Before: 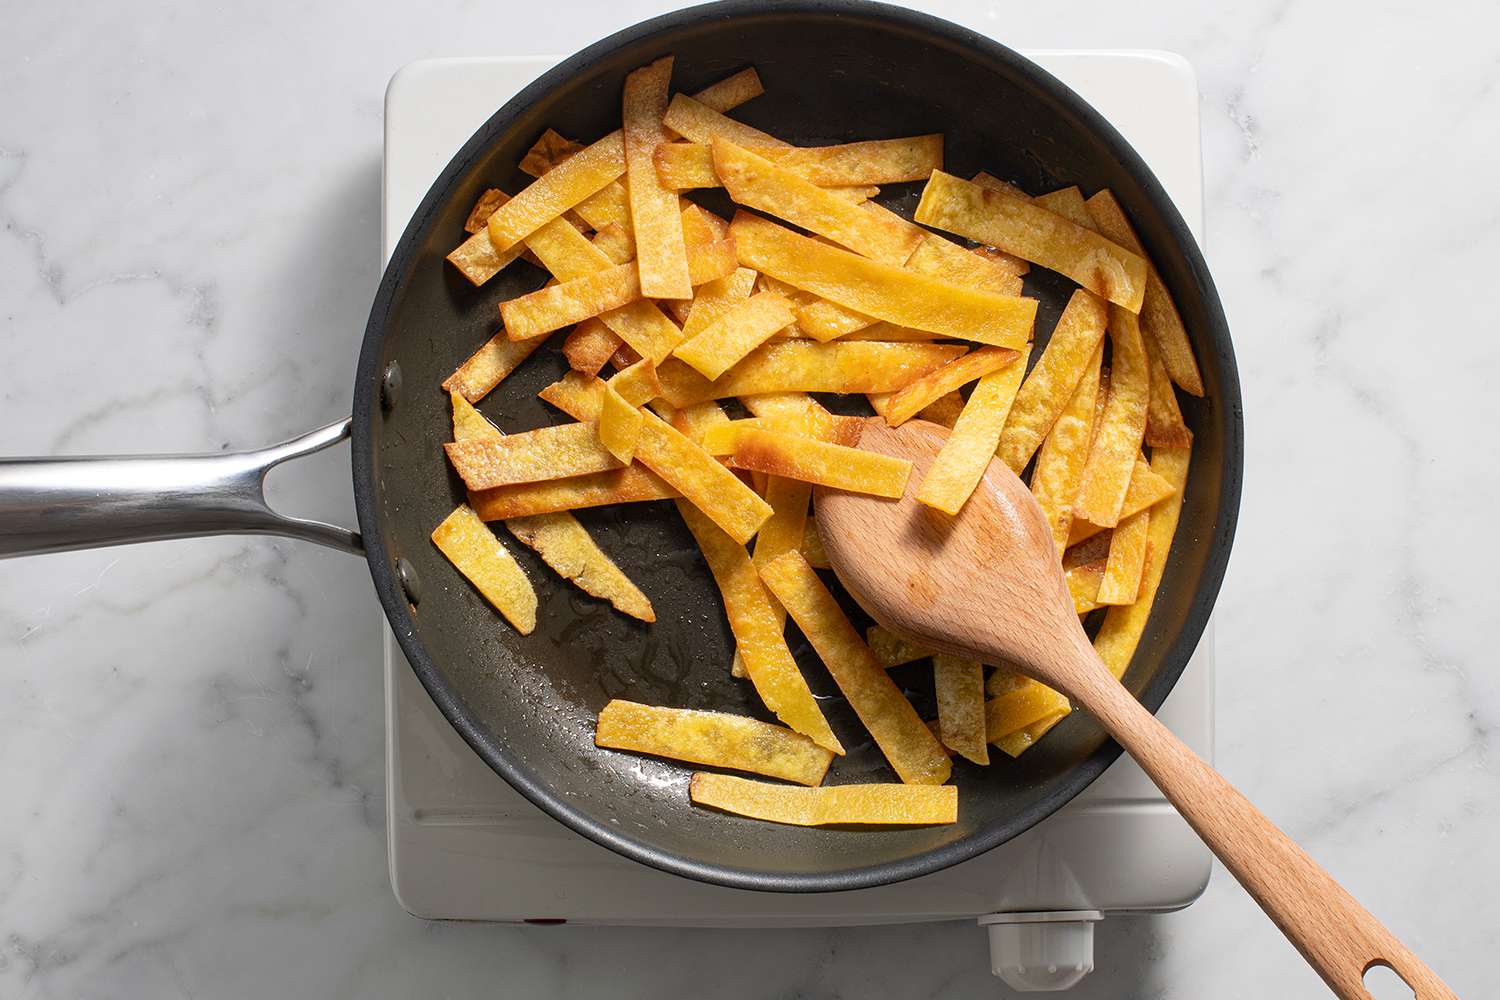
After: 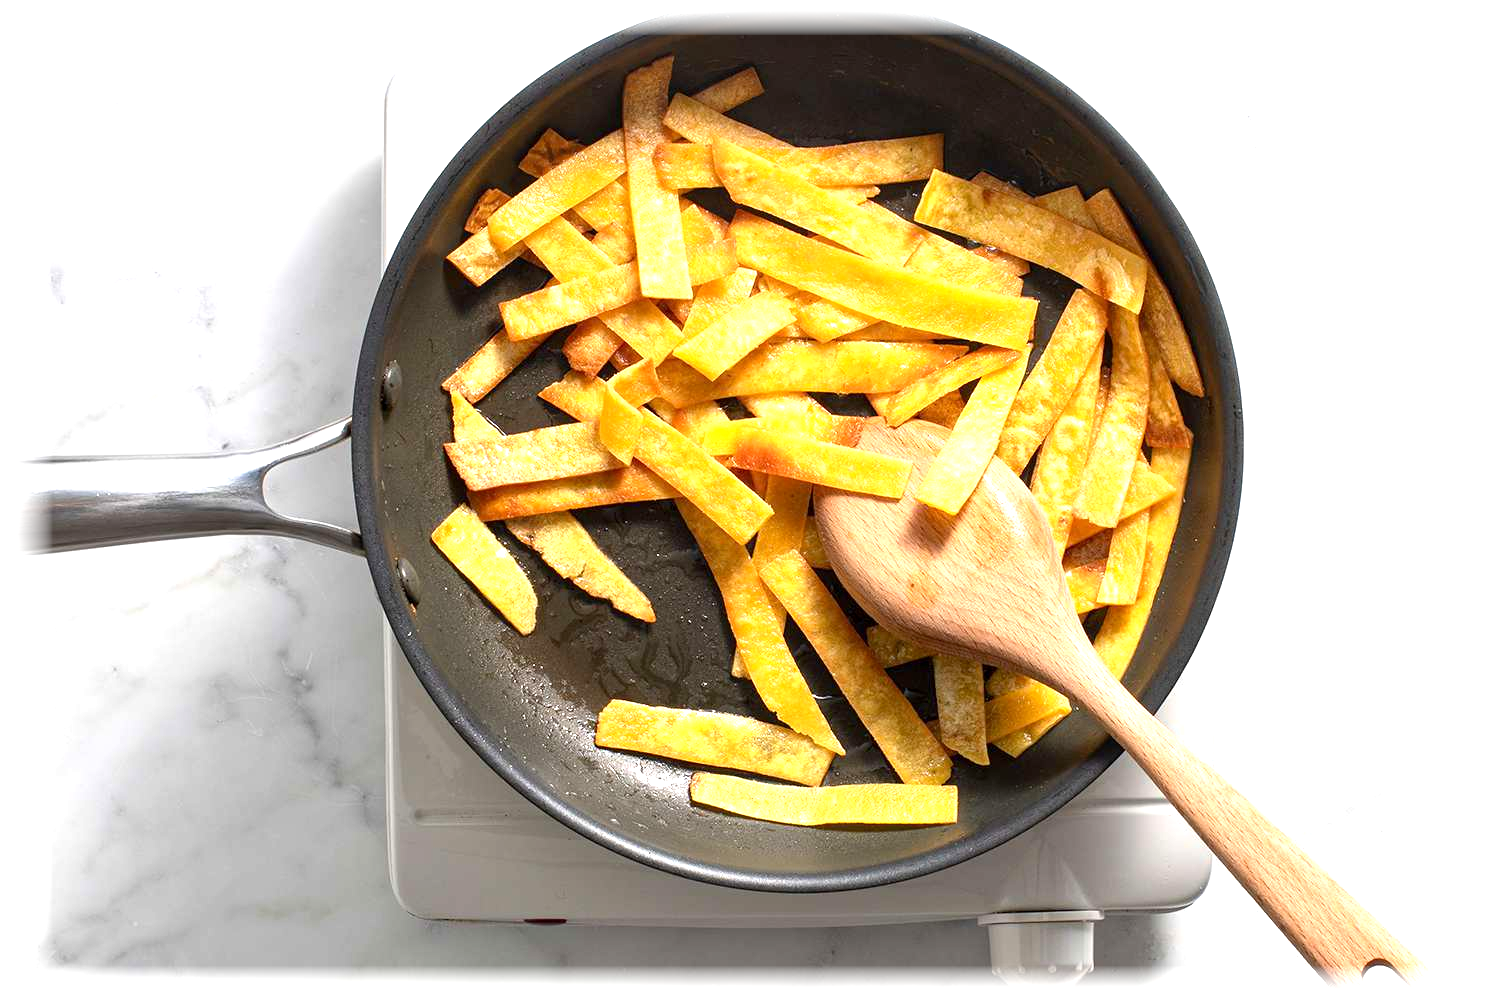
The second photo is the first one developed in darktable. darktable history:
exposure: black level correction 0.001, exposure 0.955 EV, compensate exposure bias true, compensate highlight preservation false
vignetting: fall-off start 93%, fall-off radius 5%, brightness 1, saturation -0.49, automatic ratio true, width/height ratio 1.332, shape 0.04, unbound false
